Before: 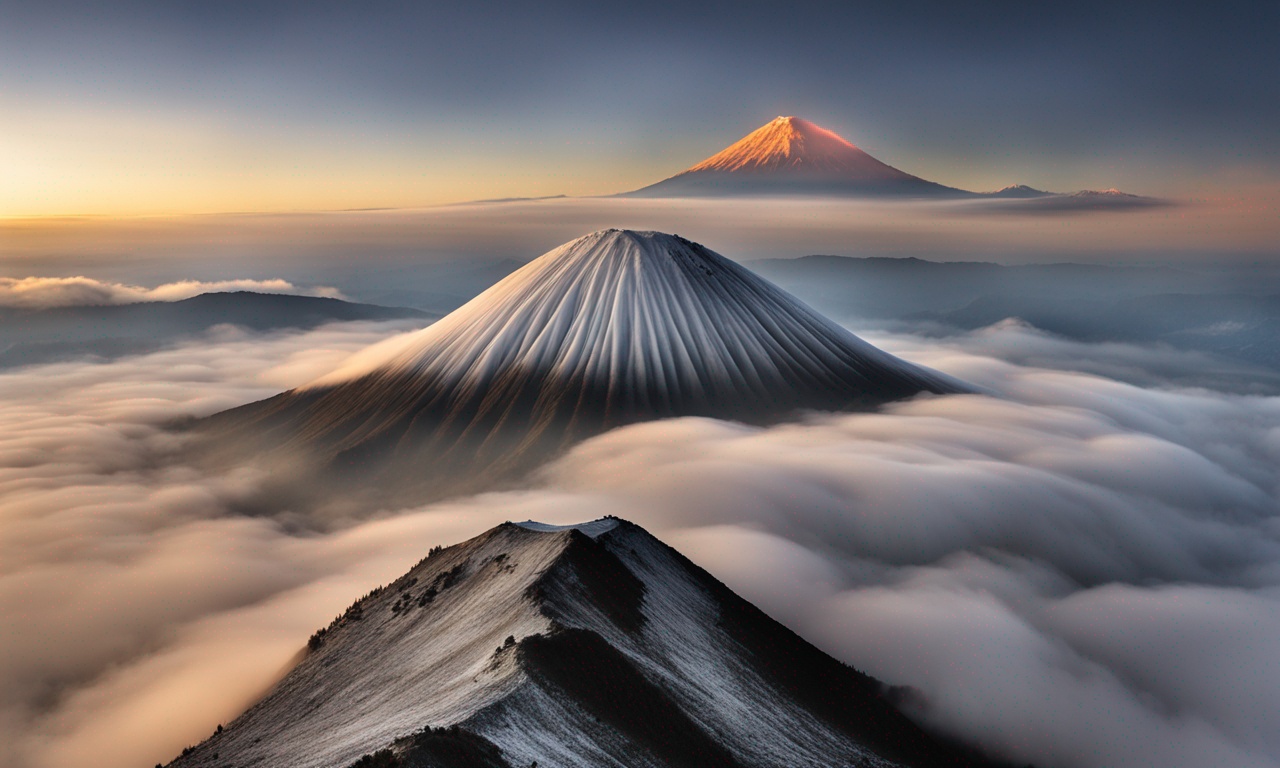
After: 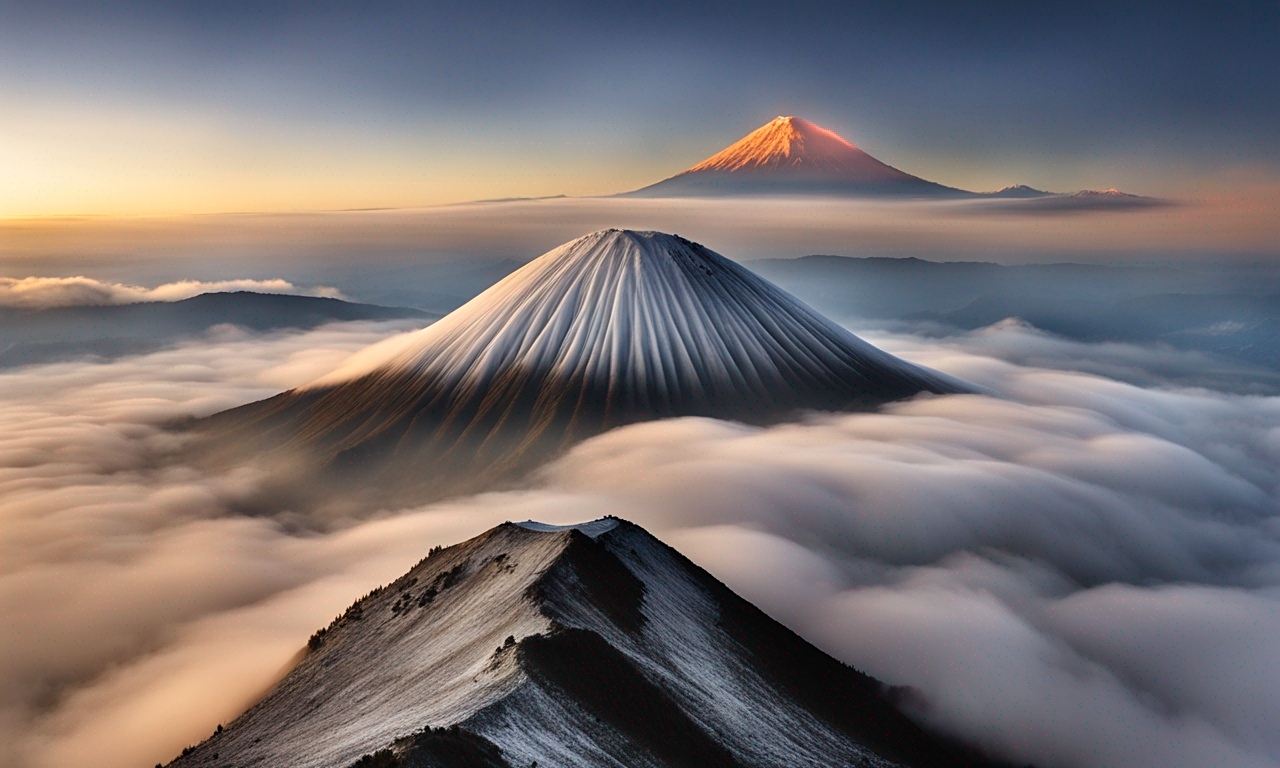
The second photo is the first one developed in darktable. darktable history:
contrast brightness saturation: contrast 0.1, brightness 0.02, saturation 0.02
sharpen: amount 0.2
color balance rgb: perceptual saturation grading › global saturation 20%, perceptual saturation grading › highlights -25%, perceptual saturation grading › shadows 25%
